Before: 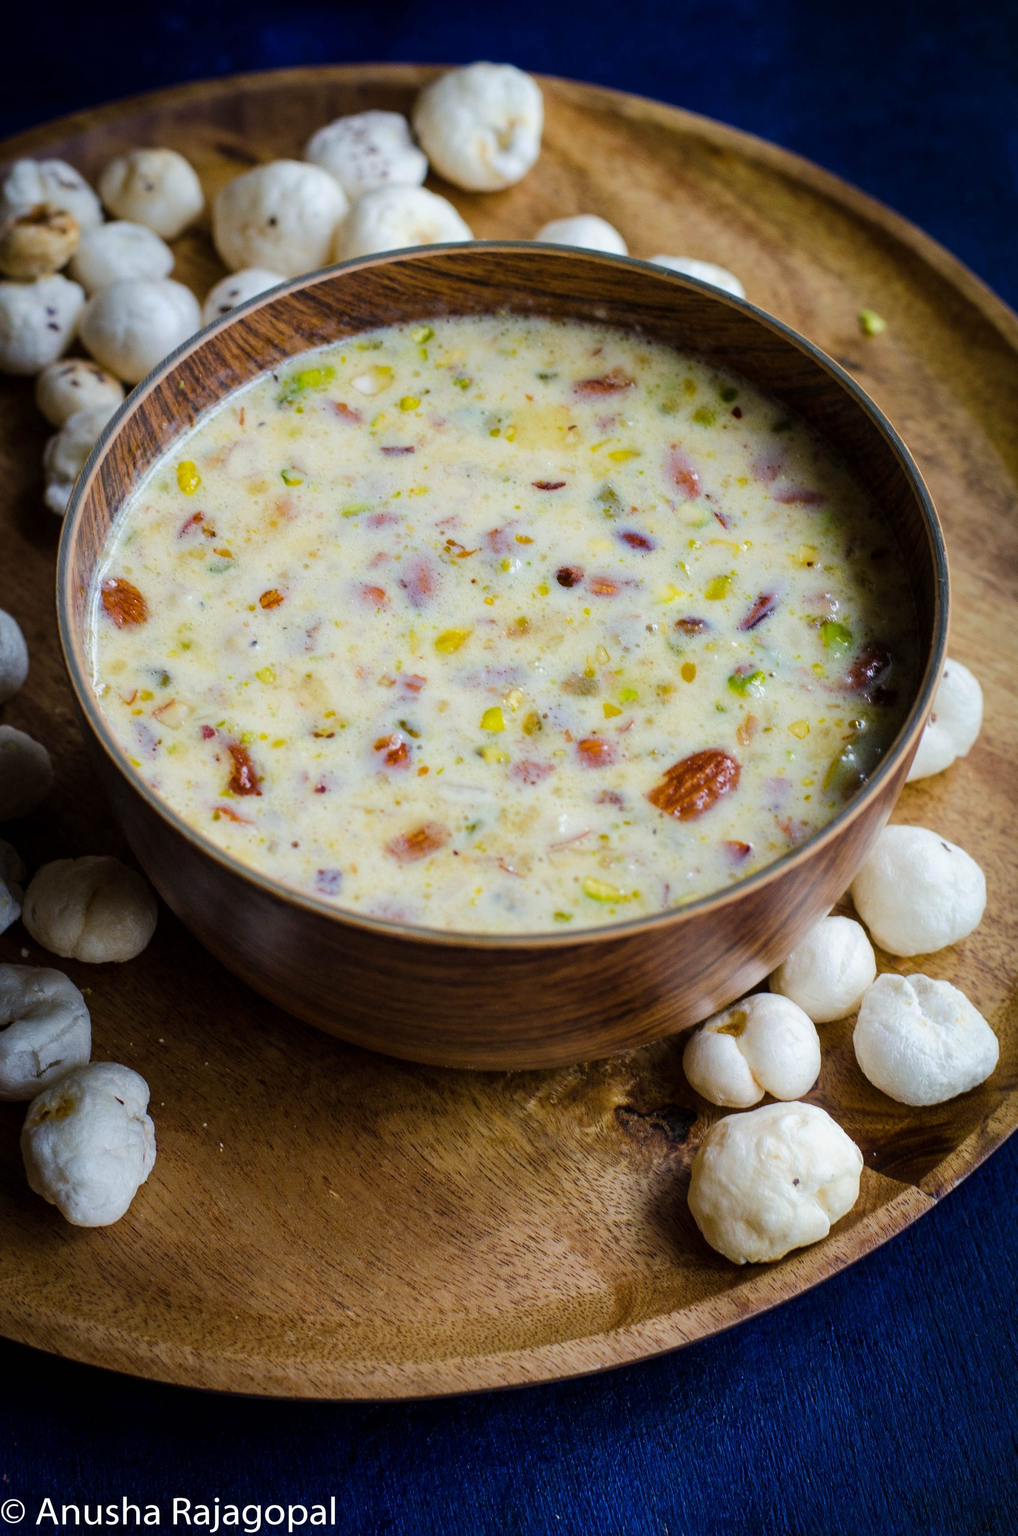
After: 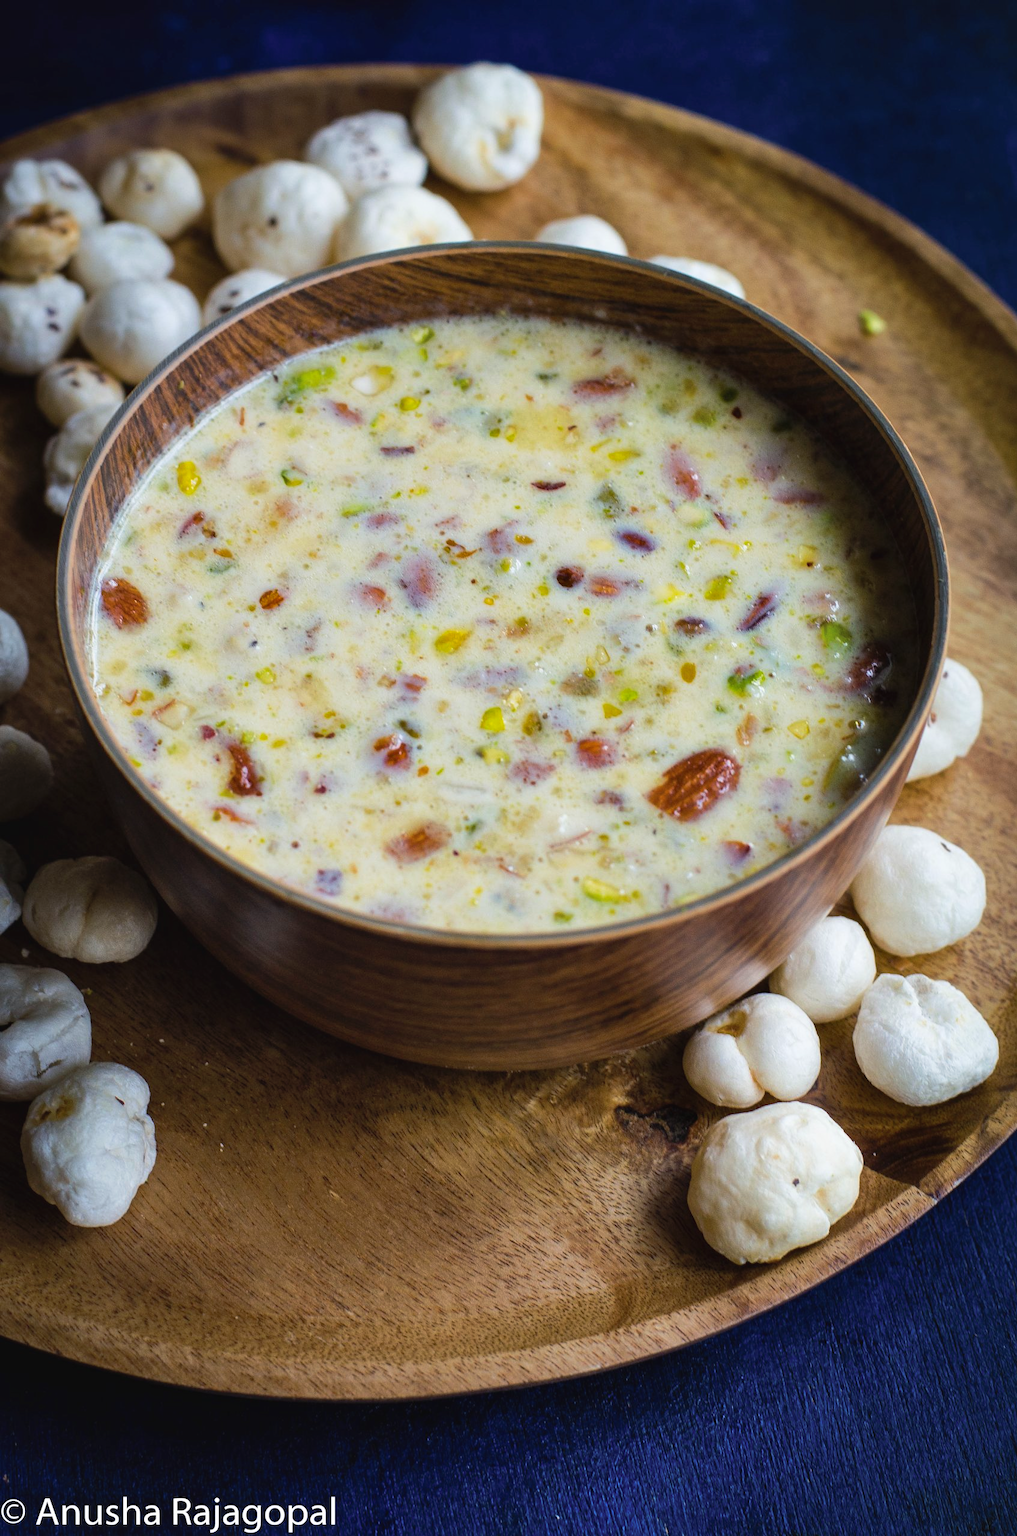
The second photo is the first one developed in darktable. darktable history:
shadows and highlights: shadows 31.96, highlights -31.6, soften with gaussian
tone curve: curves: ch0 [(0, 0.024) (0.119, 0.146) (0.474, 0.464) (0.718, 0.721) (0.817, 0.839) (1, 0.998)]; ch1 [(0, 0) (0.377, 0.416) (0.439, 0.451) (0.477, 0.477) (0.501, 0.503) (0.538, 0.544) (0.58, 0.602) (0.664, 0.676) (0.783, 0.804) (1, 1)]; ch2 [(0, 0) (0.38, 0.405) (0.463, 0.456) (0.498, 0.497) (0.524, 0.535) (0.578, 0.576) (0.648, 0.665) (1, 1)], preserve colors none
